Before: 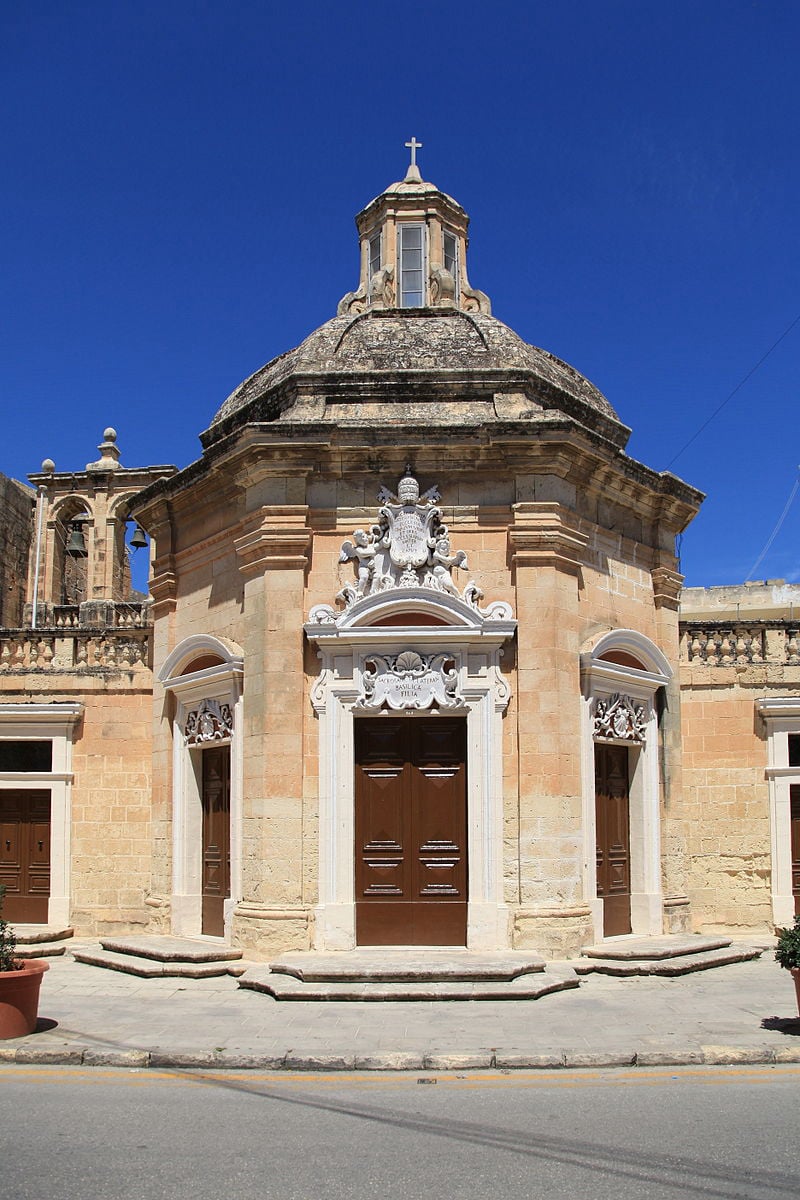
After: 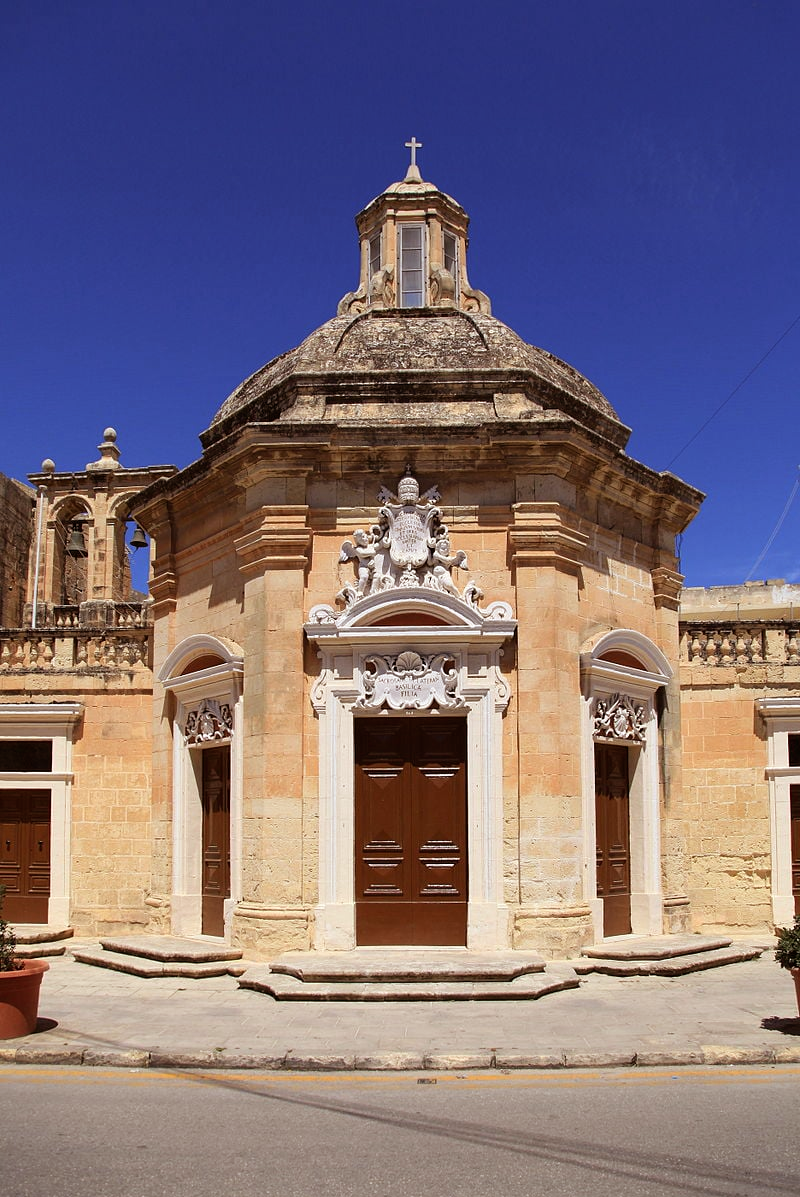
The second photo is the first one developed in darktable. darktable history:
crop: top 0.05%, bottom 0.098%
rgb levels: mode RGB, independent channels, levels [[0, 0.5, 1], [0, 0.521, 1], [0, 0.536, 1]]
tone equalizer: on, module defaults
